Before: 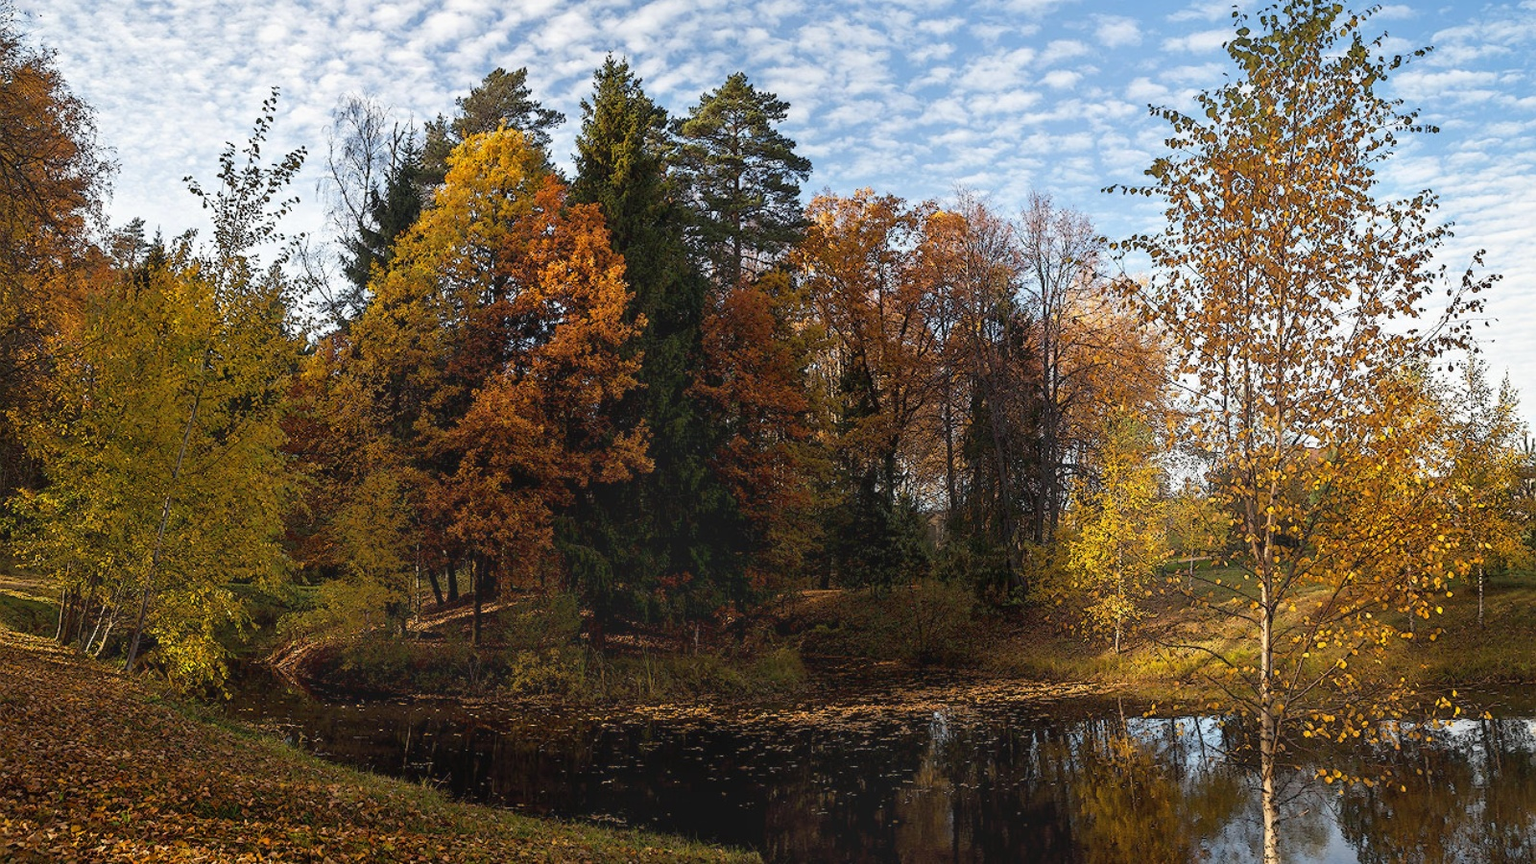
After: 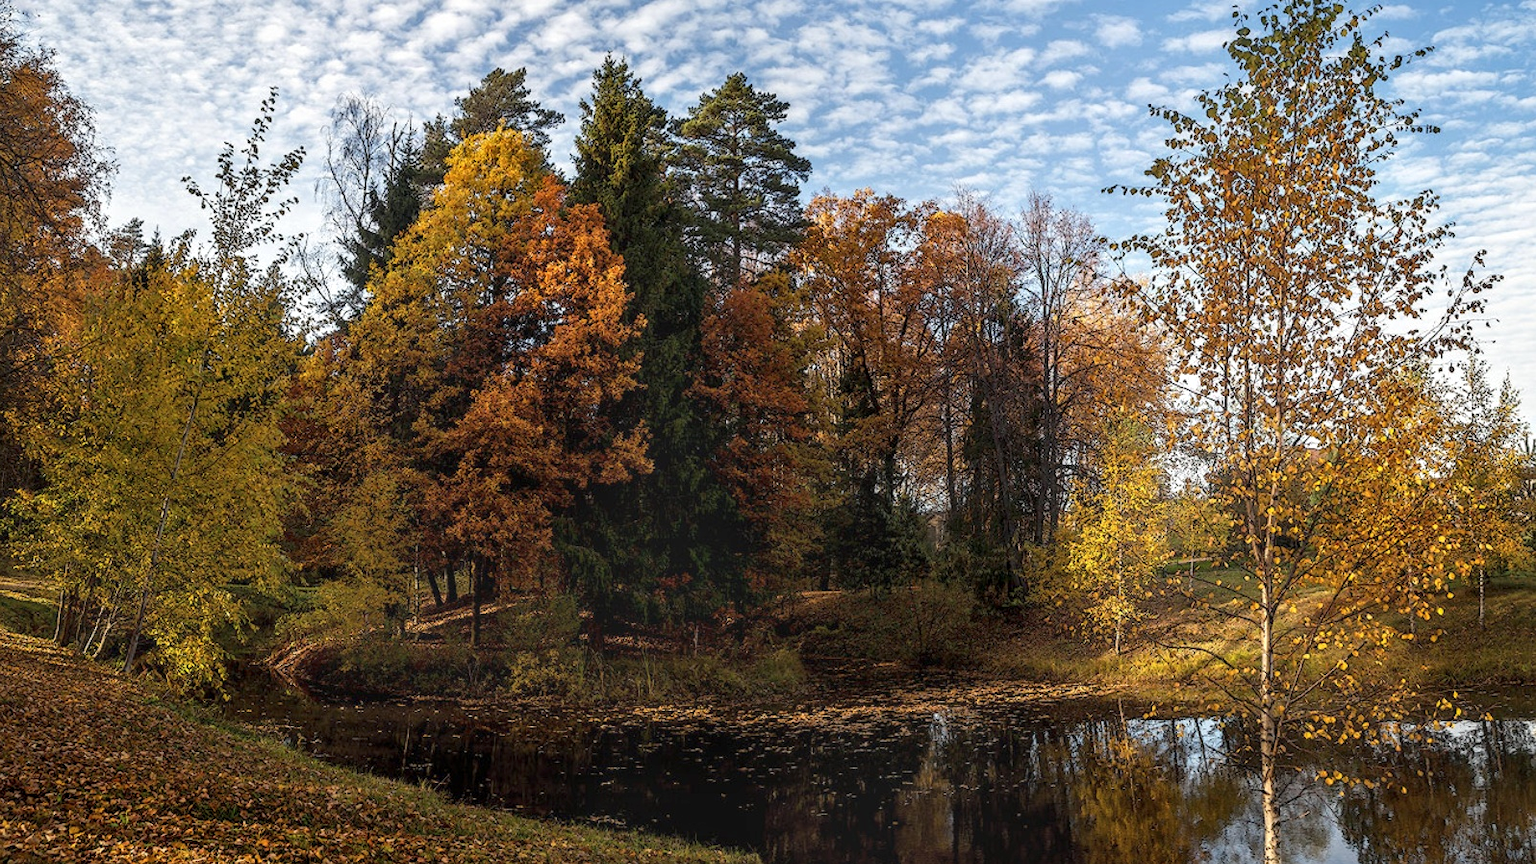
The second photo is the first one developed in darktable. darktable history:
crop and rotate: left 0.126%
local contrast: detail 130%
